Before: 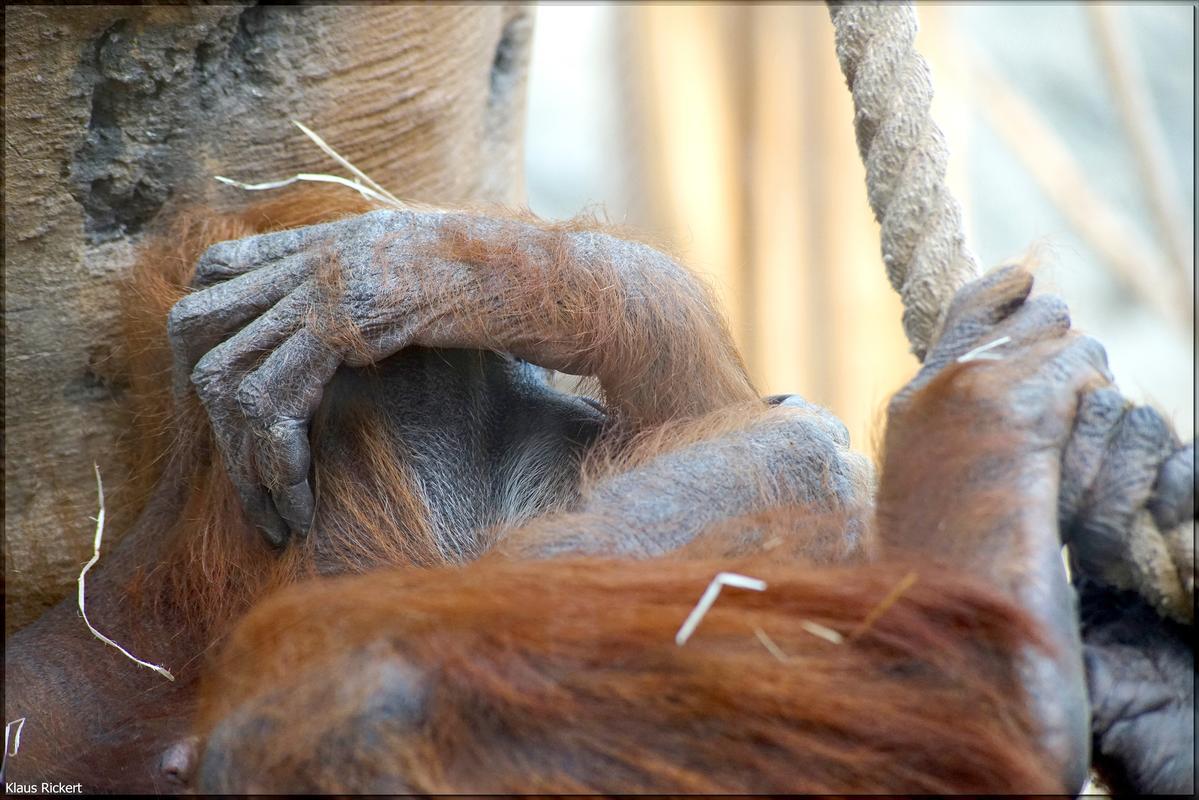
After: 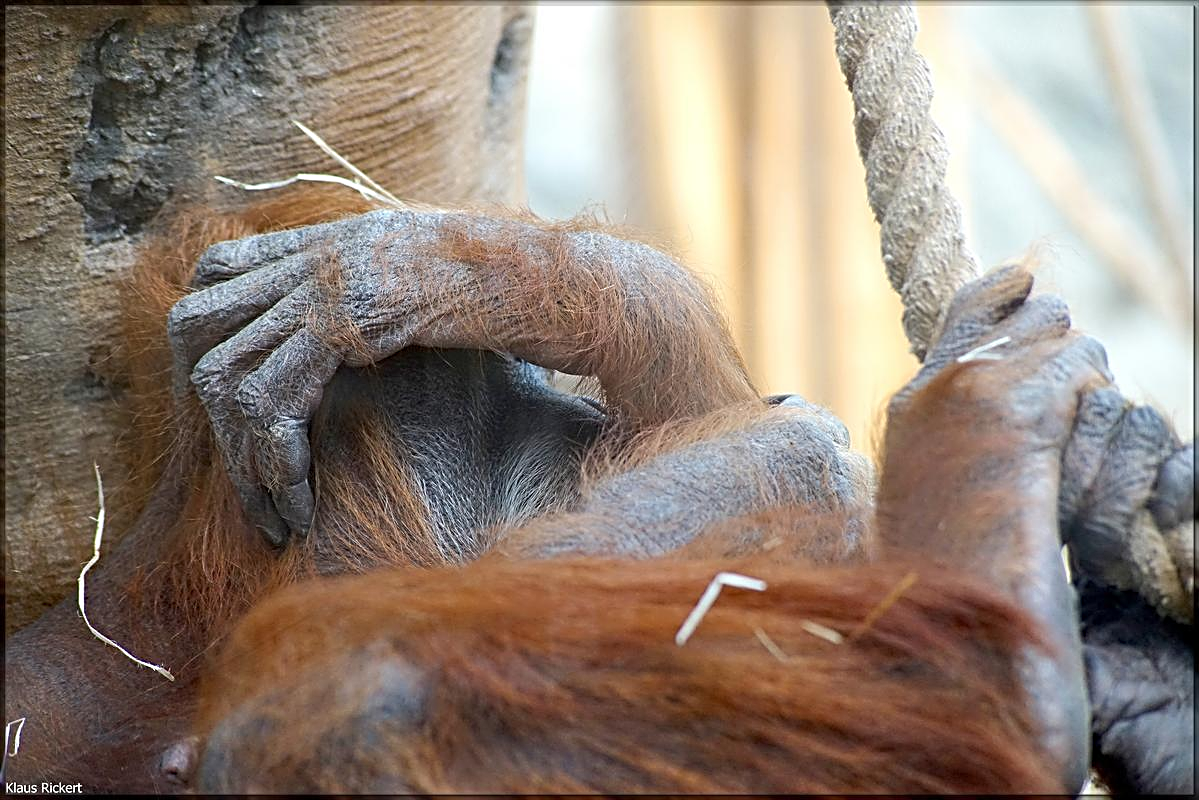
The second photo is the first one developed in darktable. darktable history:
sharpen: radius 2.559, amount 0.638
